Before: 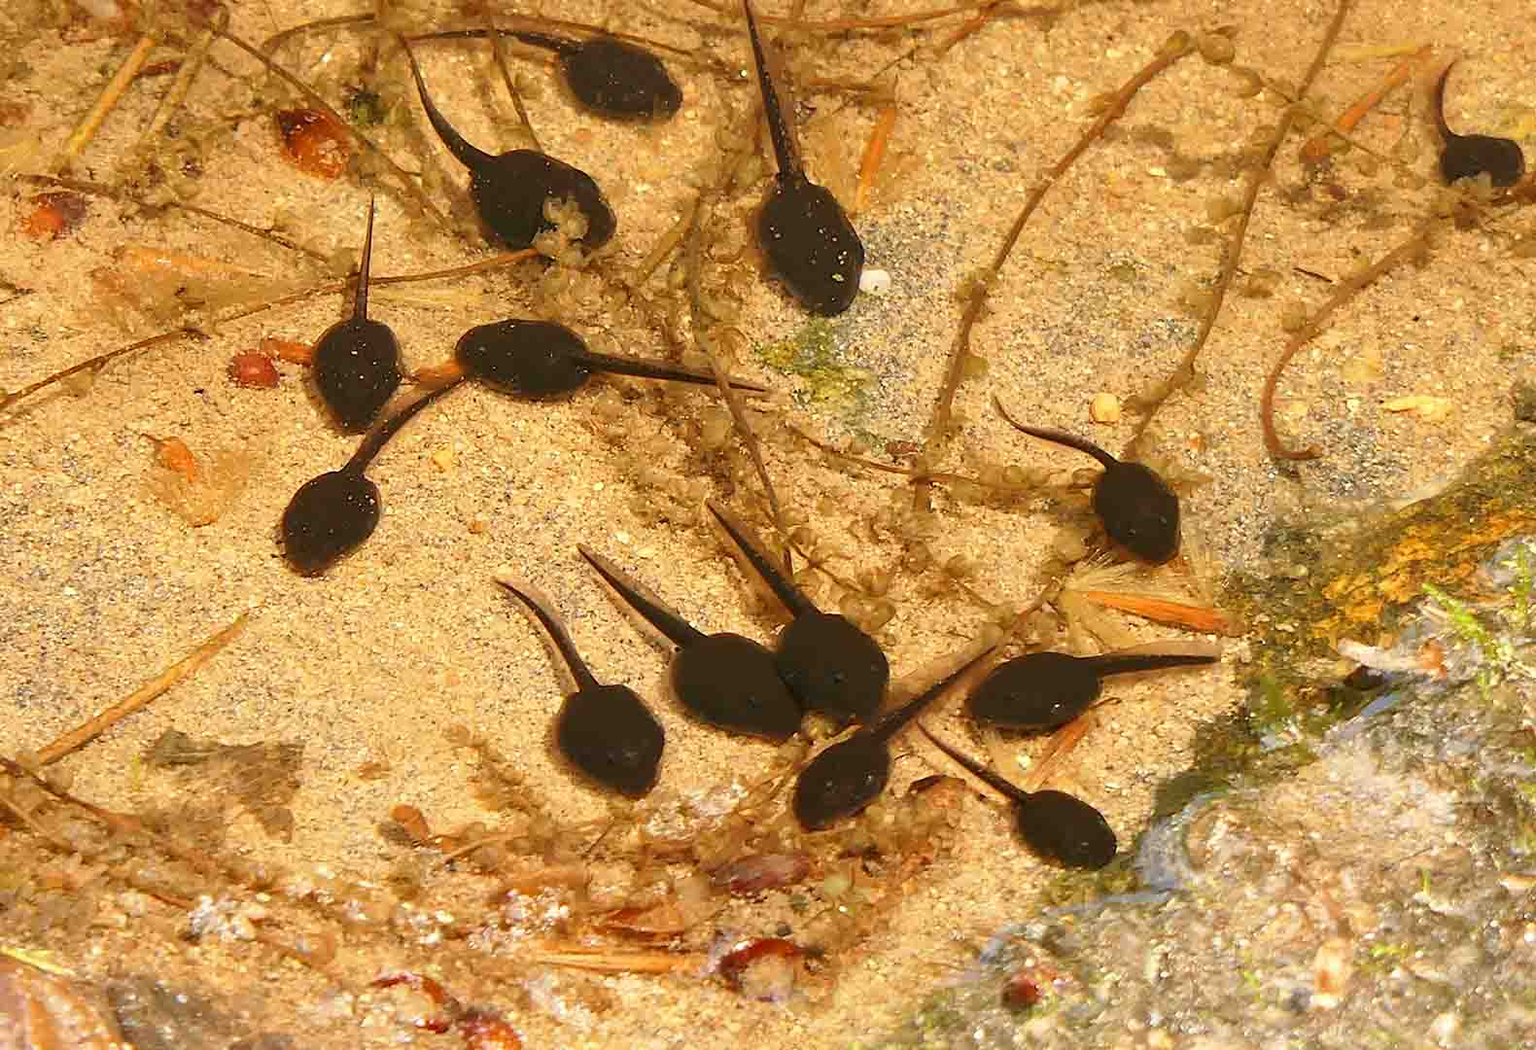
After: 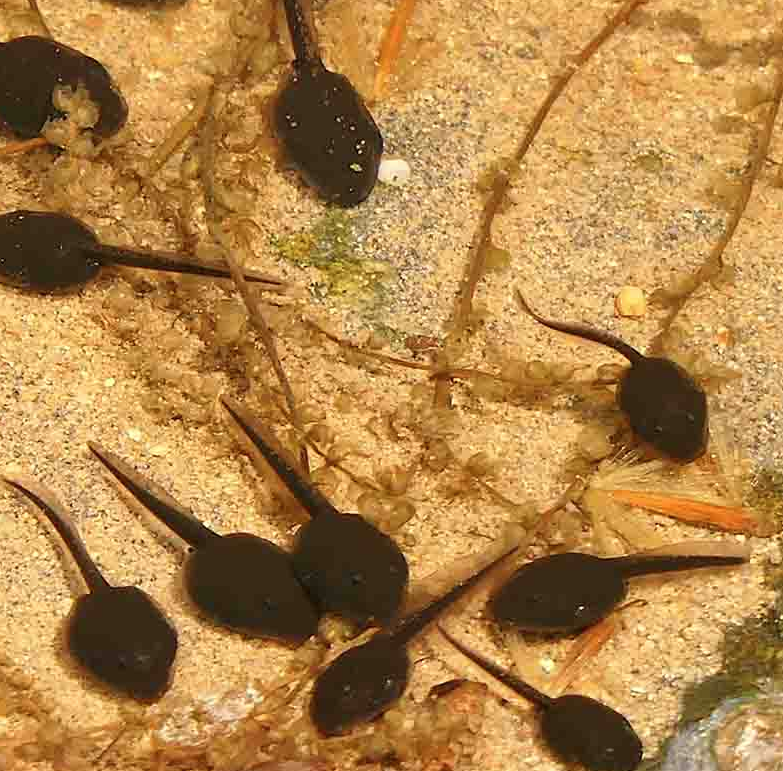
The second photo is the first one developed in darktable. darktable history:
contrast brightness saturation: saturation -0.05
crop: left 32.075%, top 10.976%, right 18.355%, bottom 17.596%
